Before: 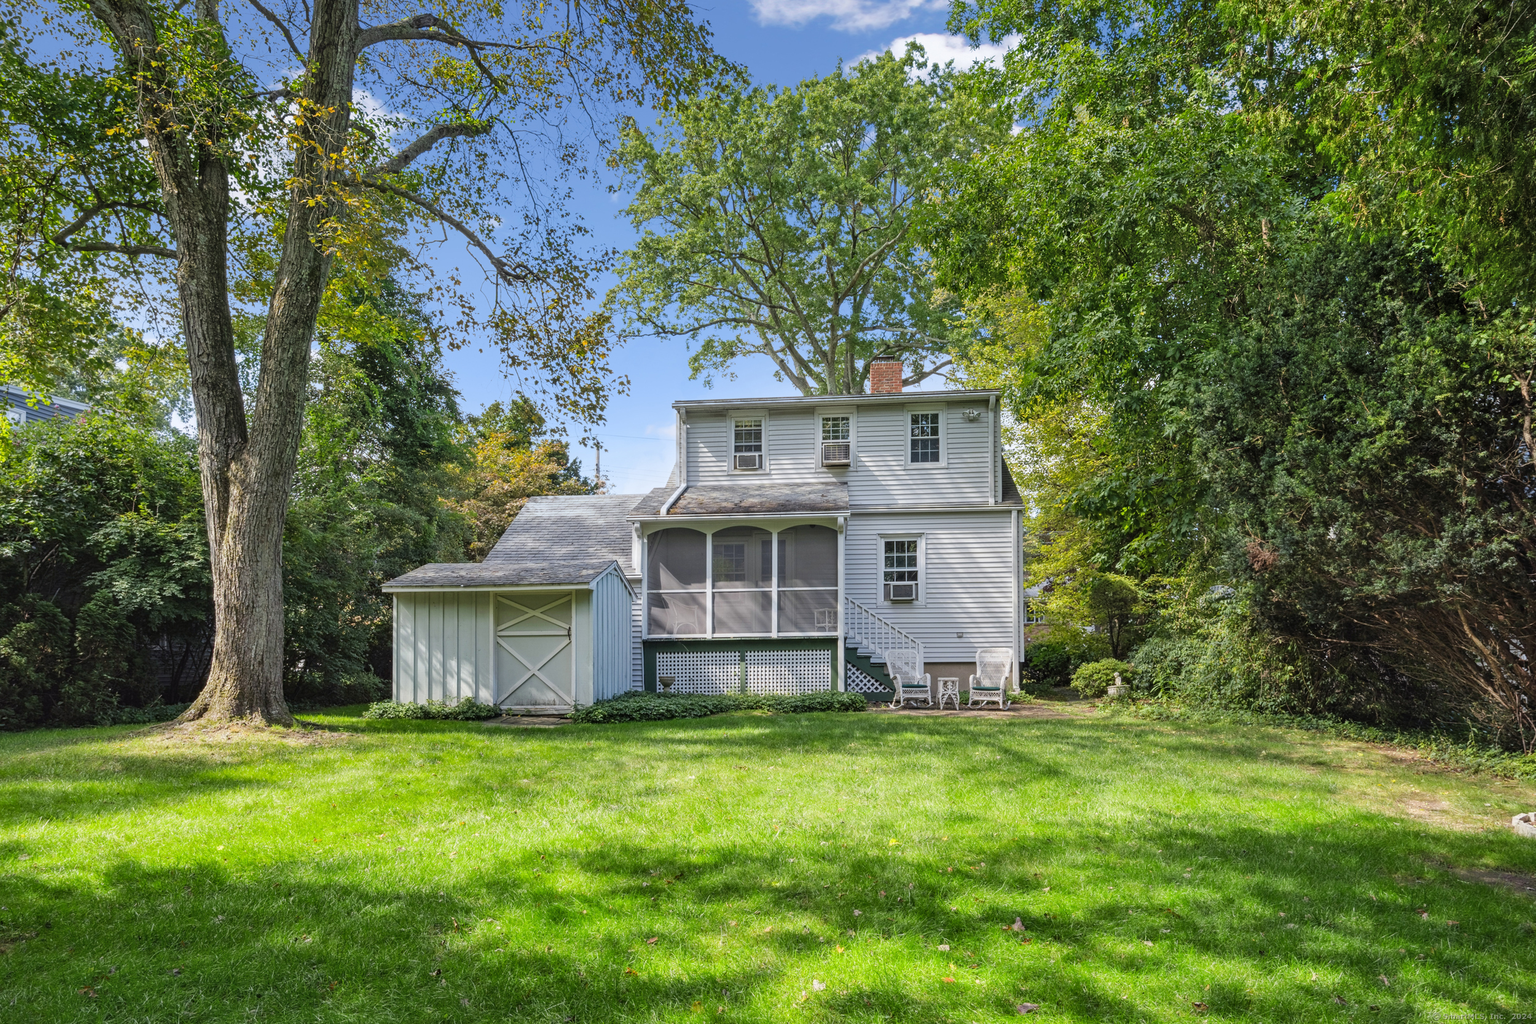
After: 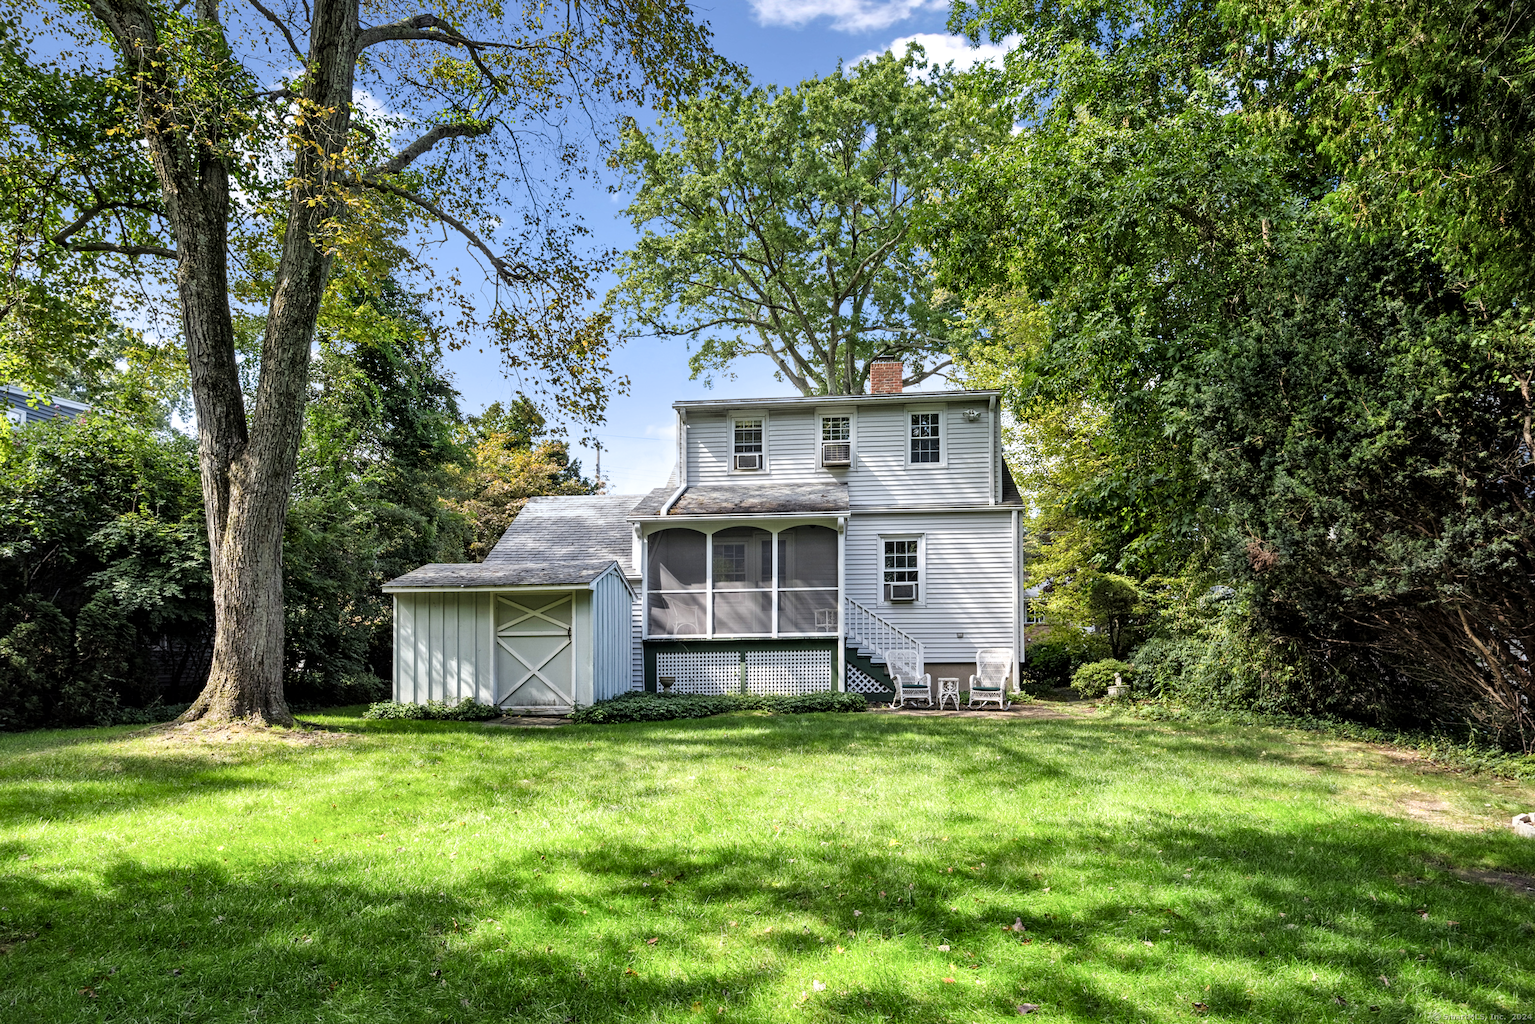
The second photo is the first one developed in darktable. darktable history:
filmic rgb: white relative exposure 2.34 EV, hardness 6.59
local contrast: mode bilateral grid, contrast 20, coarseness 50, detail 130%, midtone range 0.2
